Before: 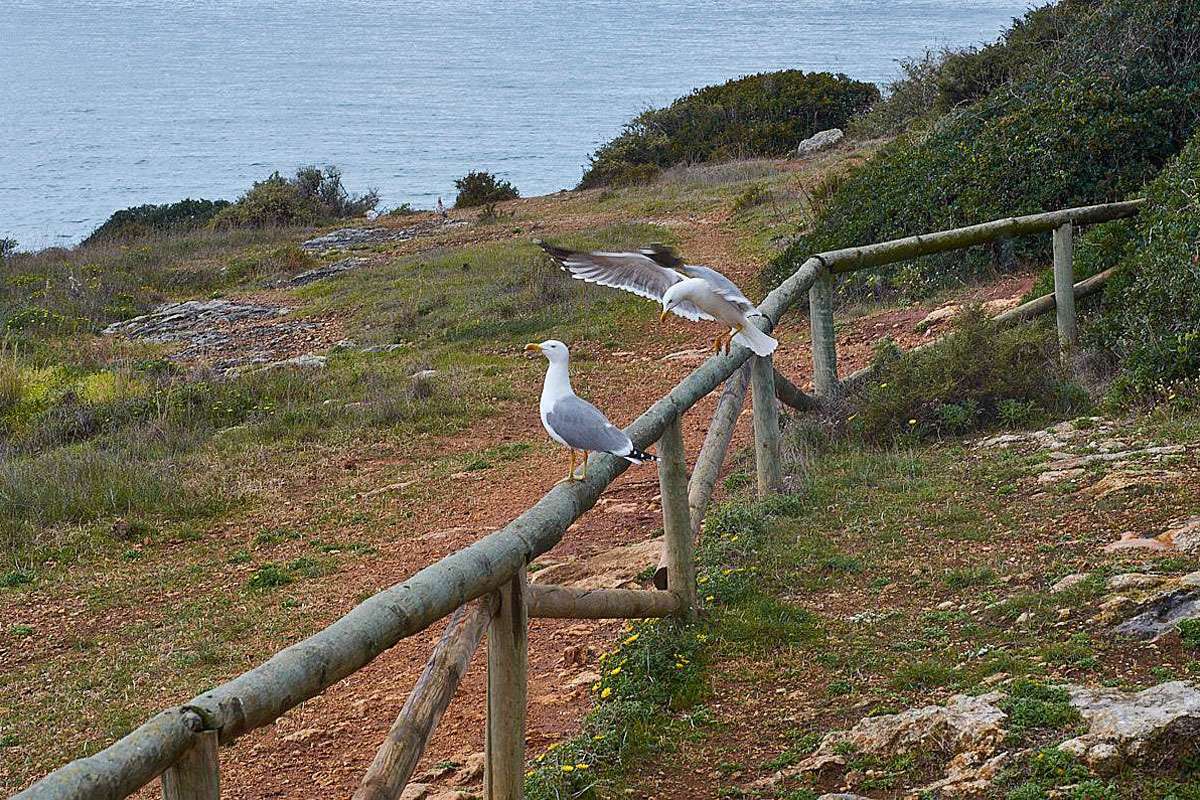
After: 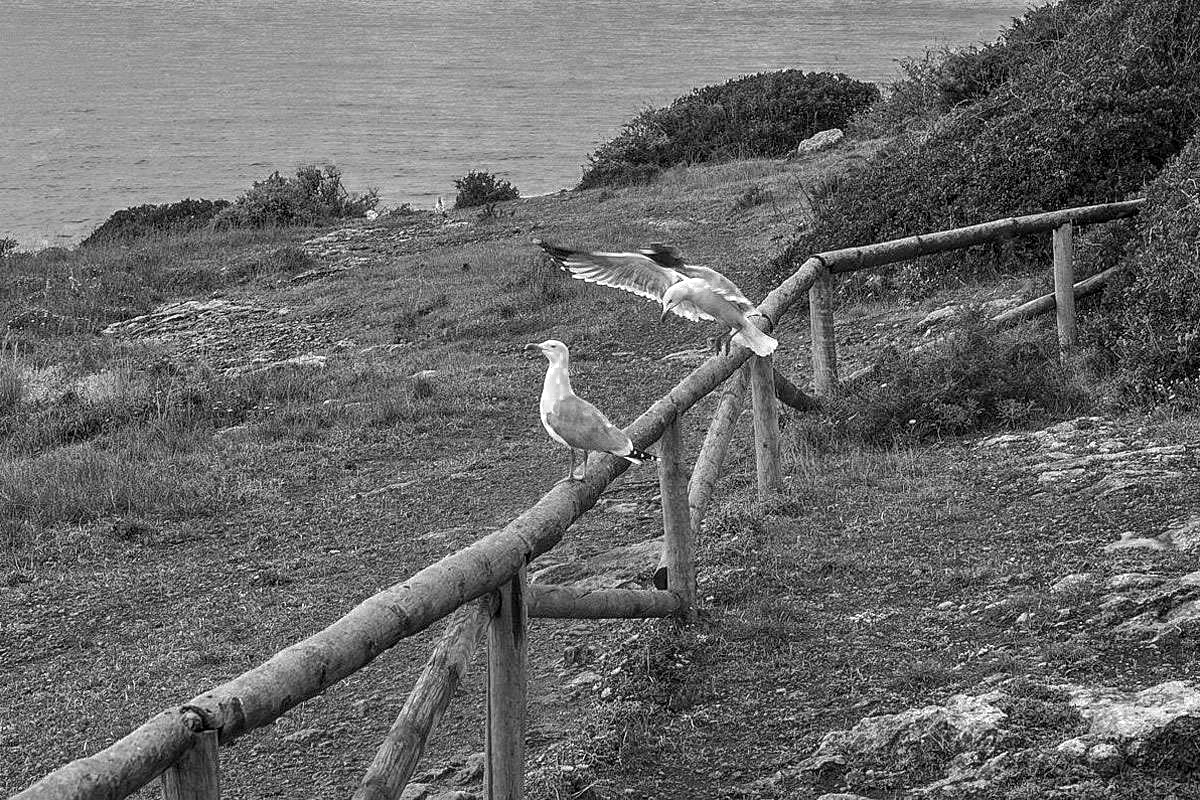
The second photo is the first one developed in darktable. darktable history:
color zones: curves: ch0 [(0.002, 0.589) (0.107, 0.484) (0.146, 0.249) (0.217, 0.352) (0.309, 0.525) (0.39, 0.404) (0.455, 0.169) (0.597, 0.055) (0.724, 0.212) (0.775, 0.691) (0.869, 0.571) (1, 0.587)]; ch1 [(0, 0) (0.143, 0) (0.286, 0) (0.429, 0) (0.571, 0) (0.714, 0) (0.857, 0)]
tone equalizer: -8 EV -0.45 EV, -7 EV -0.408 EV, -6 EV -0.304 EV, -5 EV -0.215 EV, -3 EV 0.246 EV, -2 EV 0.338 EV, -1 EV 0.379 EV, +0 EV 0.387 EV
local contrast: on, module defaults
